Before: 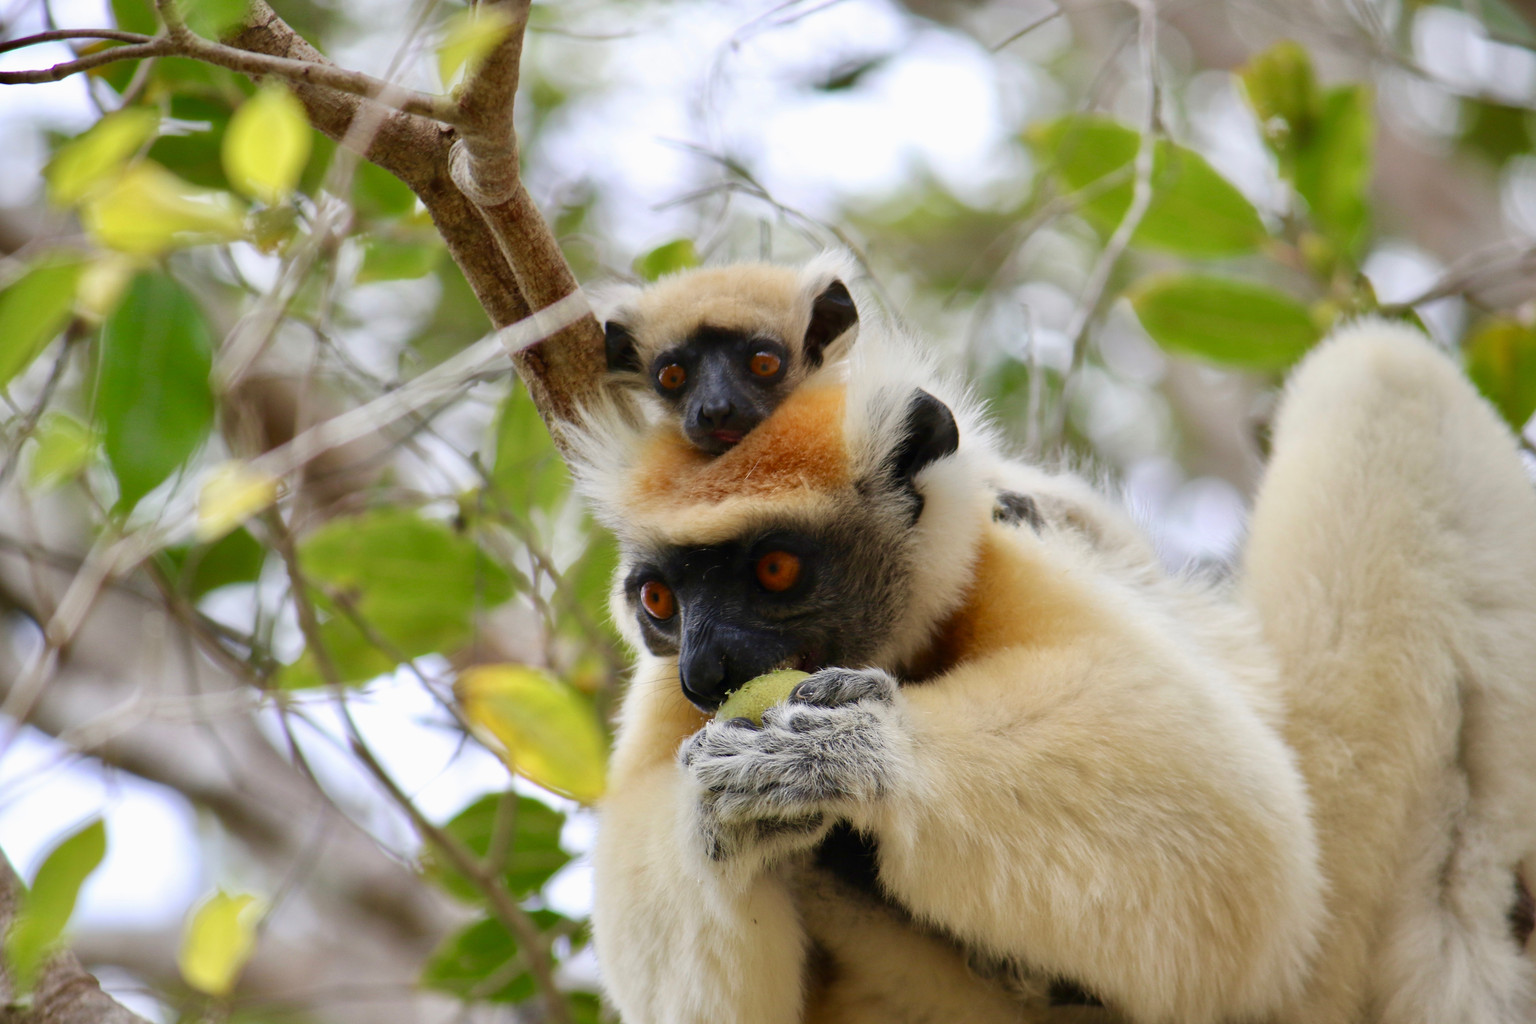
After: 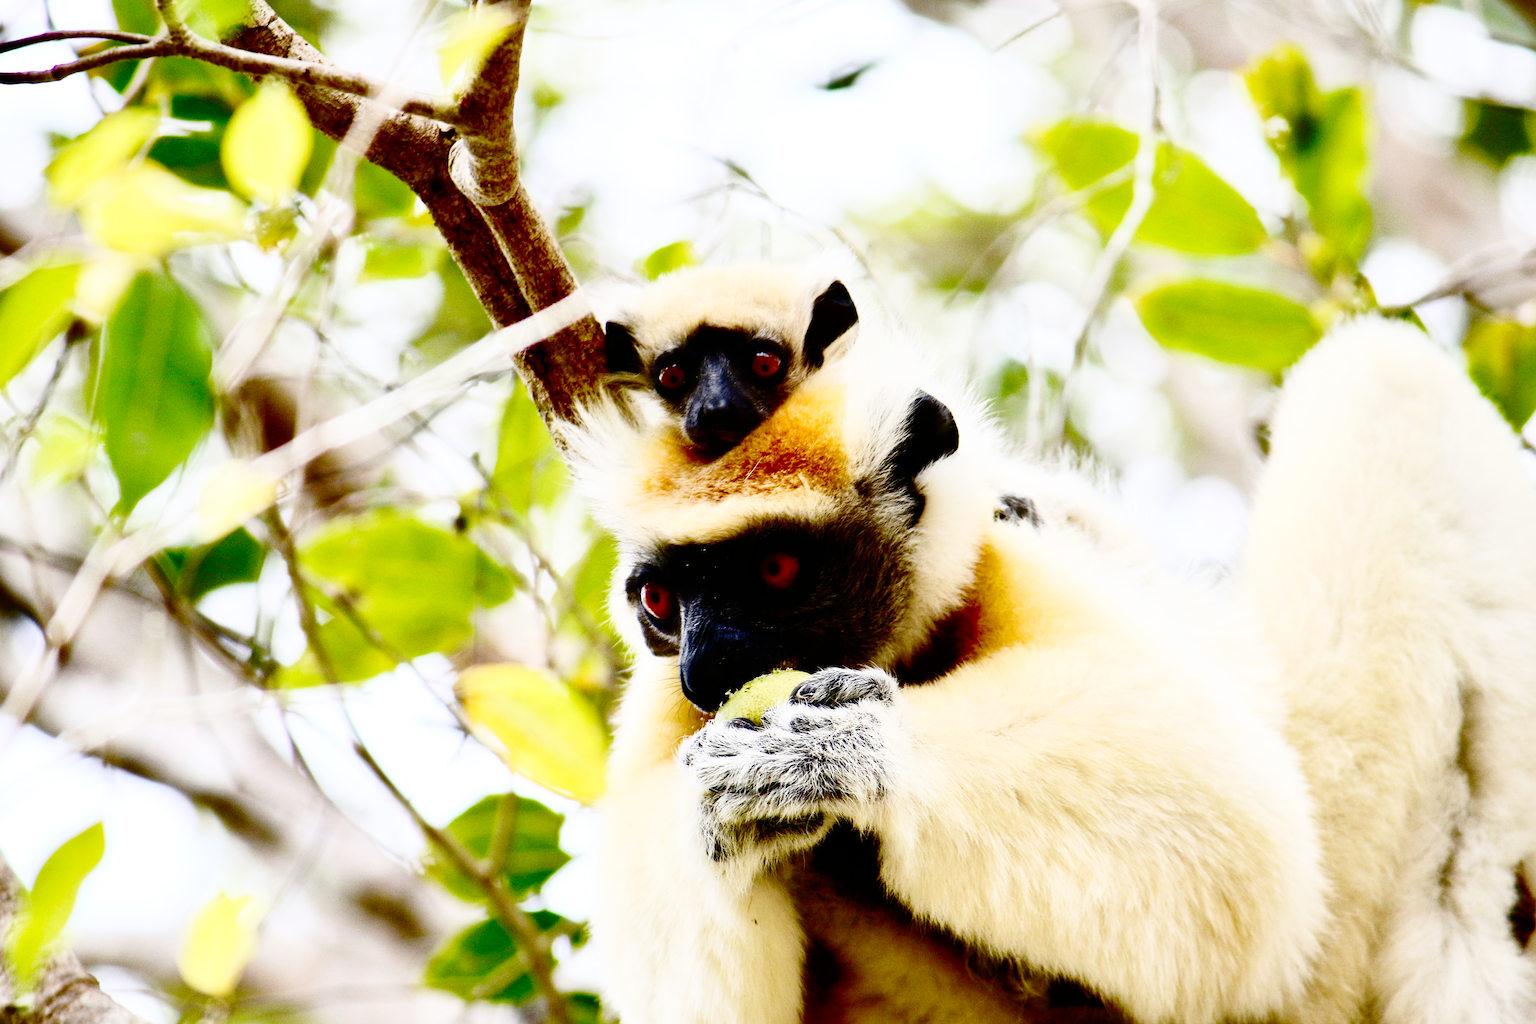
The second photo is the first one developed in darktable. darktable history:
sharpen: on, module defaults
exposure: exposure 0.131 EV, compensate highlight preservation false
tone curve: curves: ch0 [(0, 0) (0.56, 0.467) (0.846, 0.934) (1, 1)], color space Lab, independent channels, preserve colors none
base curve: curves: ch0 [(0, 0) (0.036, 0.01) (0.123, 0.254) (0.258, 0.504) (0.507, 0.748) (1, 1)], preserve colors none
